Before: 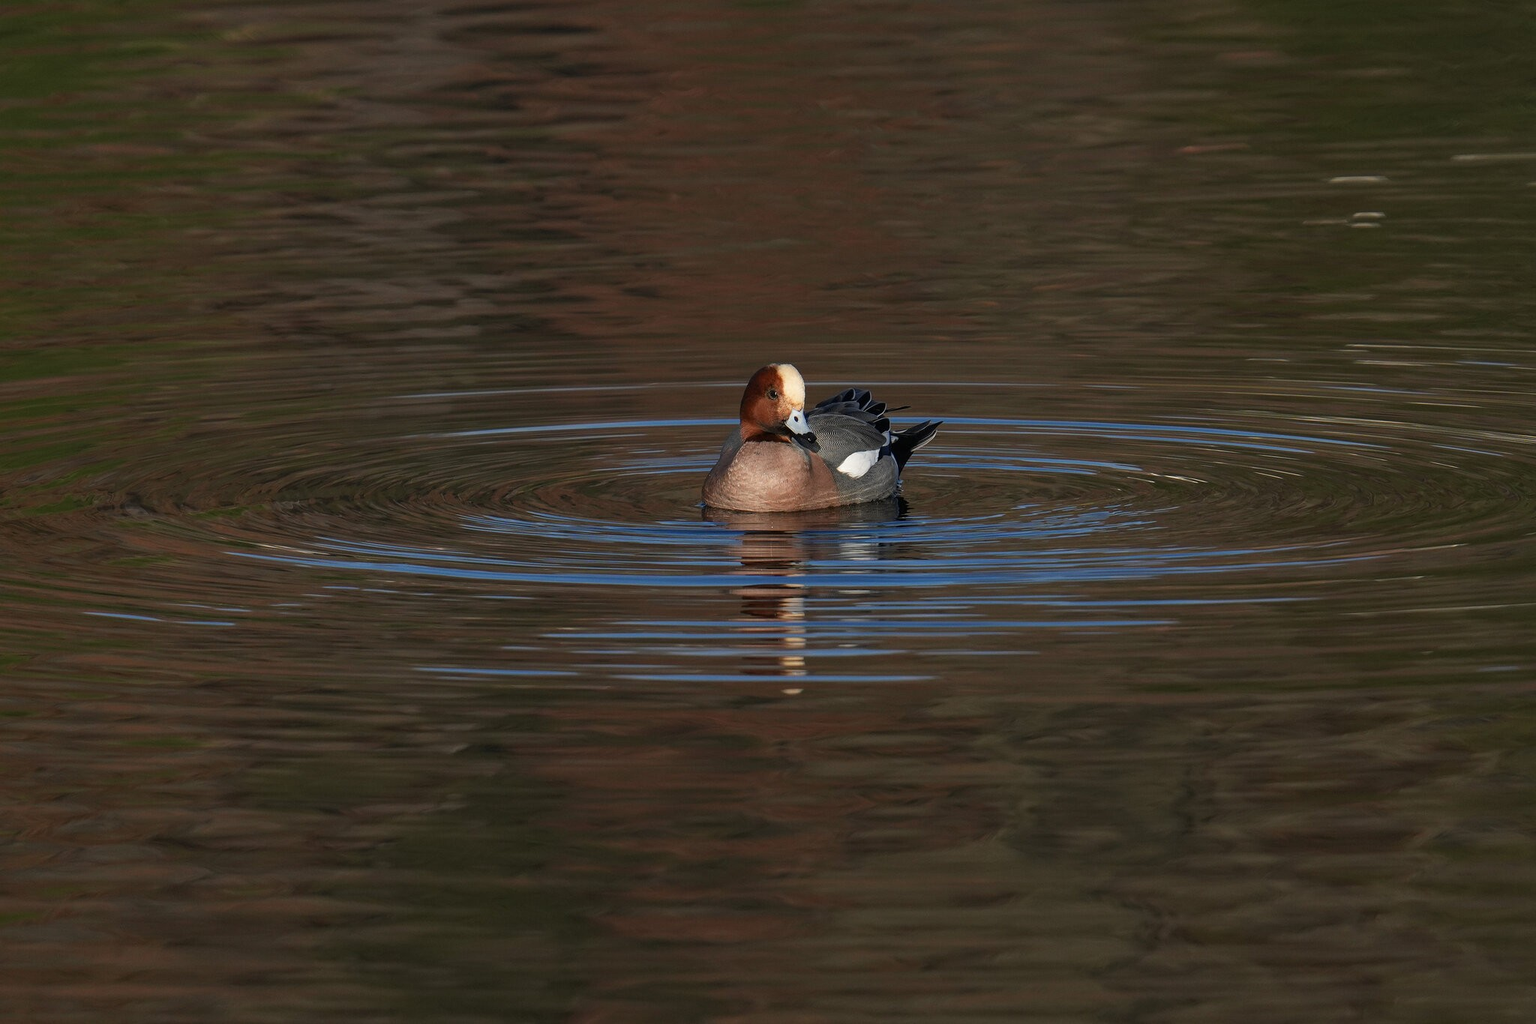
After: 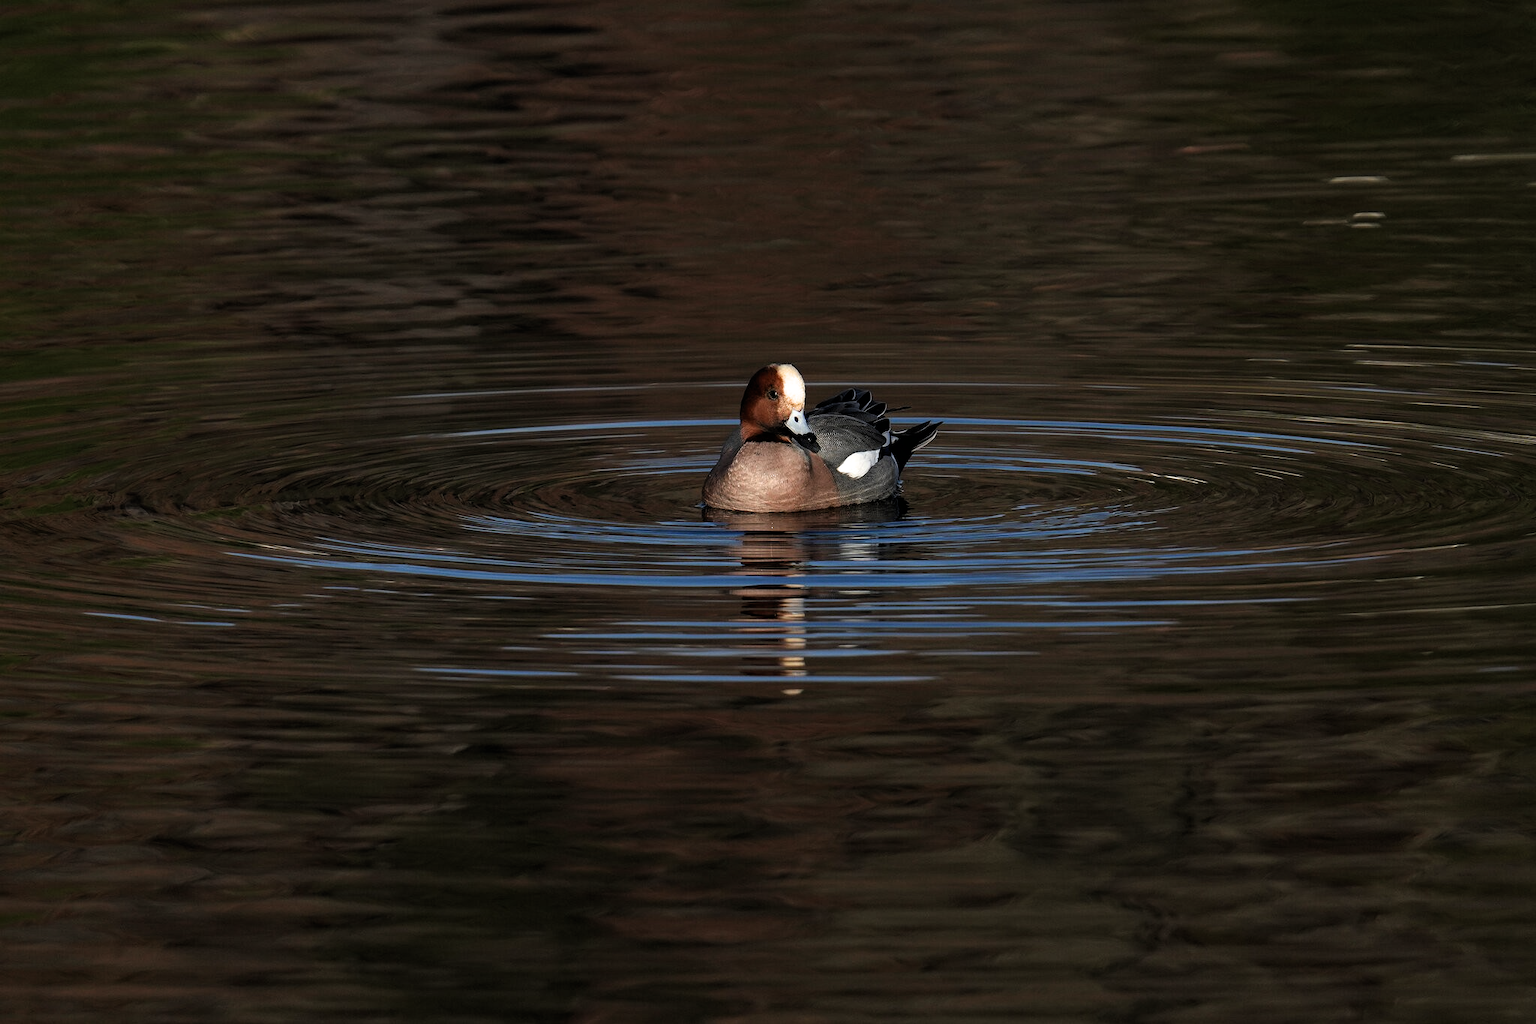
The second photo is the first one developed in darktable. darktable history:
filmic rgb: black relative exposure -8.3 EV, white relative exposure 2.2 EV, target white luminance 99.922%, hardness 7.16, latitude 74.97%, contrast 1.315, highlights saturation mix -2.86%, shadows ↔ highlights balance 29.78%, color science v6 (2022)
